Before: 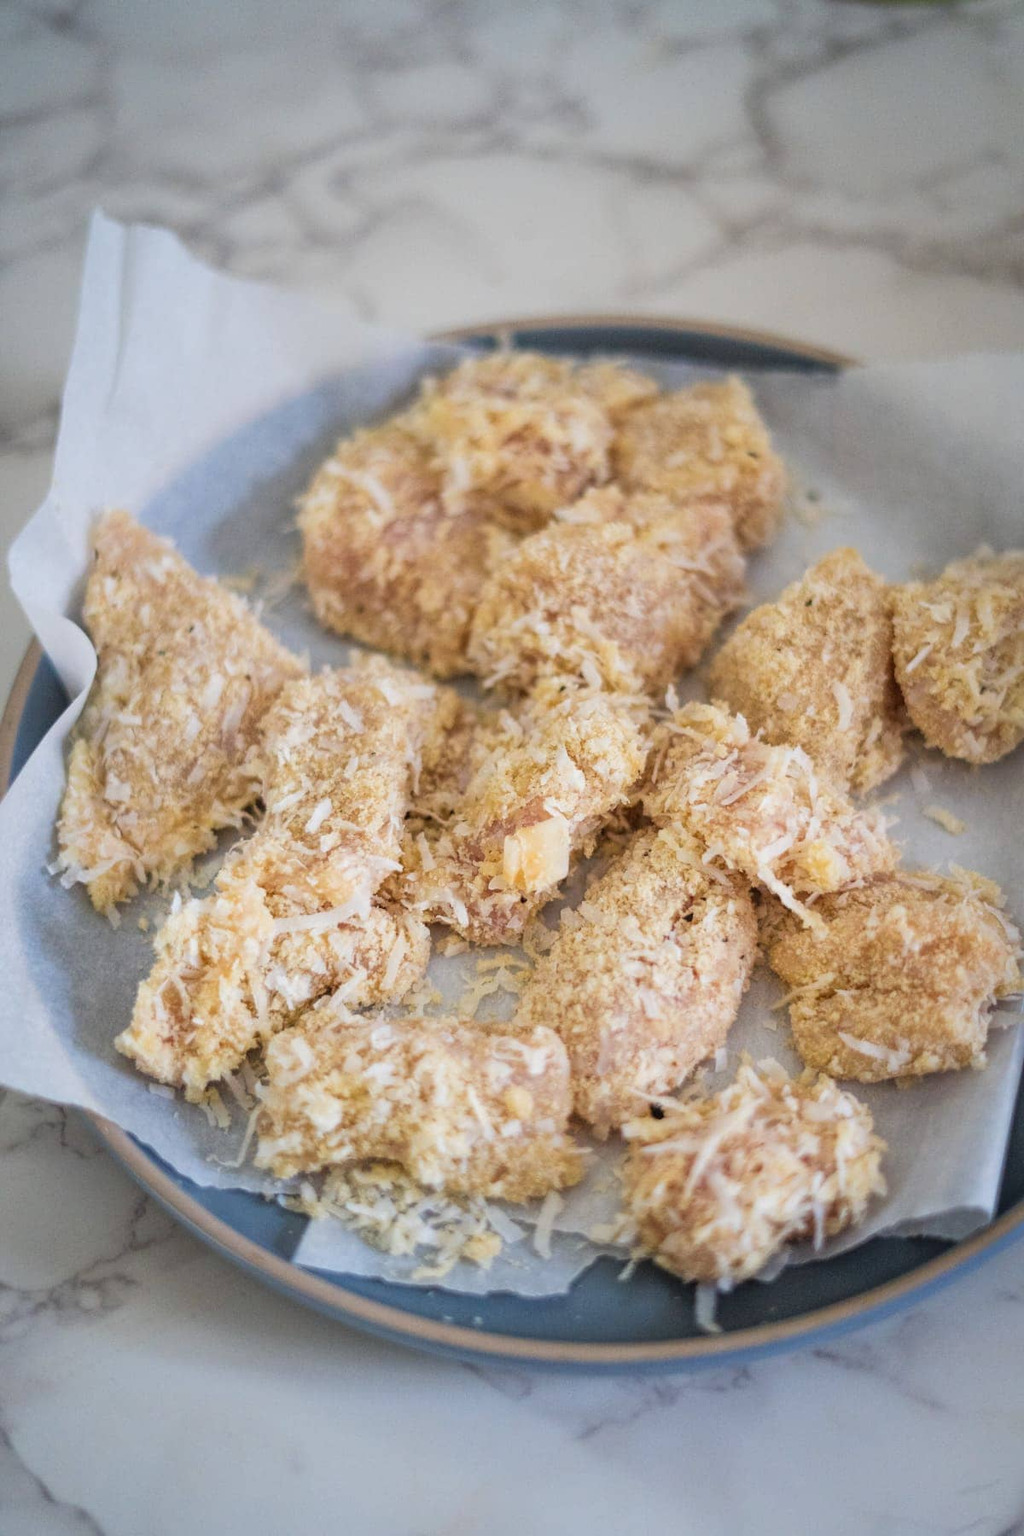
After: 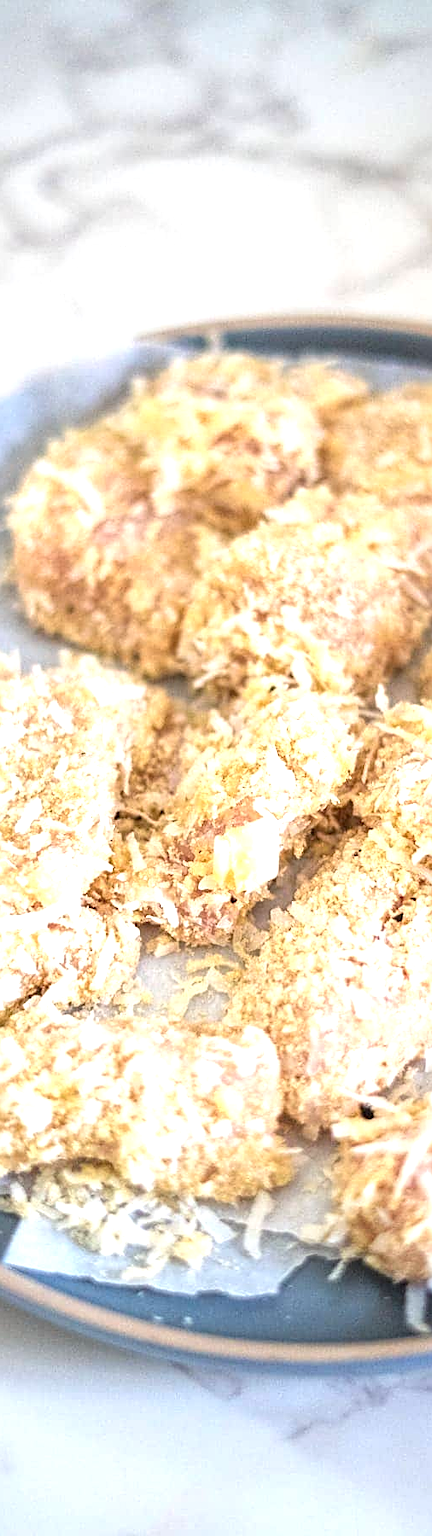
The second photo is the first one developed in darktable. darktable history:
local contrast: highlights 102%, shadows 101%, detail 119%, midtone range 0.2
sharpen: on, module defaults
crop: left 28.335%, right 29.382%
exposure: exposure 1.09 EV, compensate highlight preservation false
